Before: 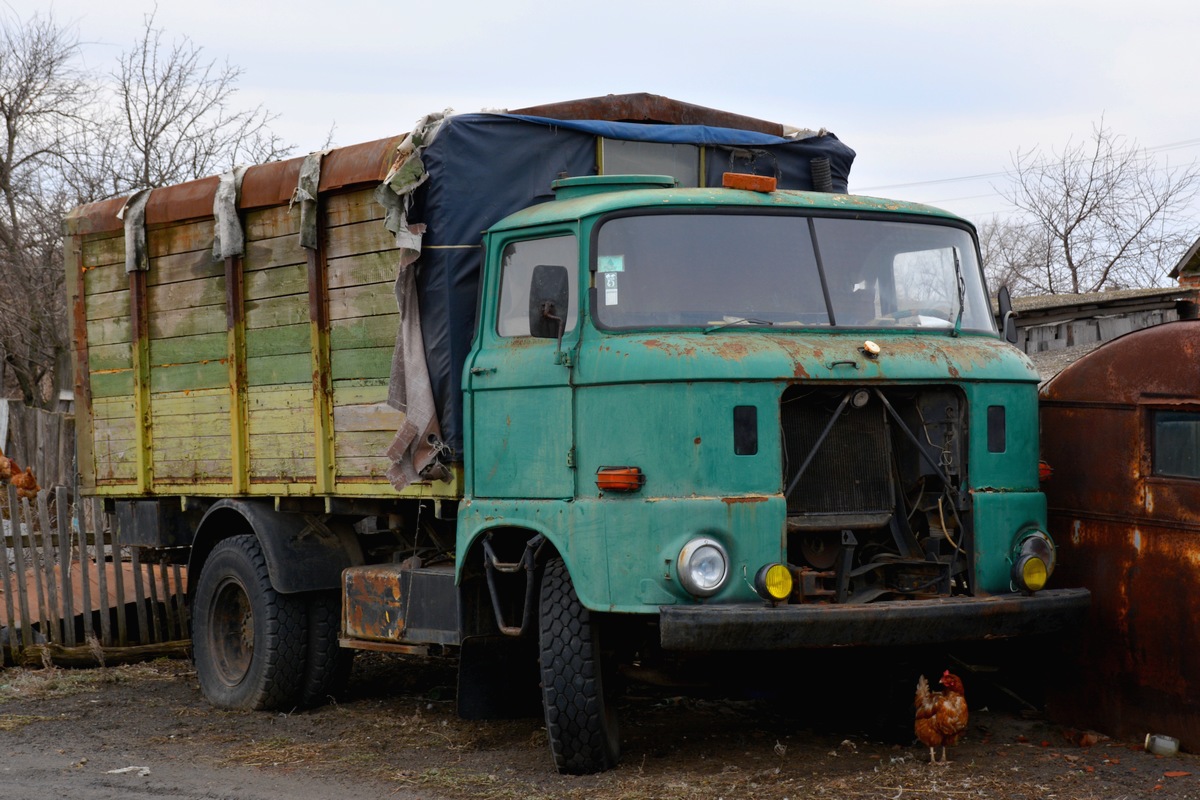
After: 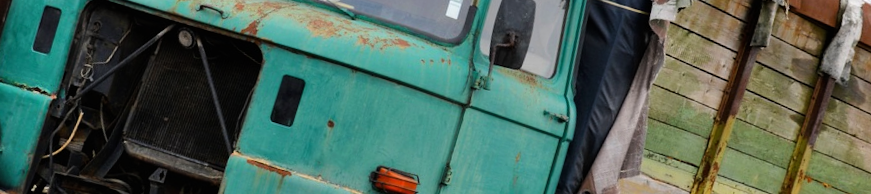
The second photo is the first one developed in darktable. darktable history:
tone curve: curves: ch0 [(0, 0) (0.004, 0.001) (0.133, 0.112) (0.325, 0.362) (0.832, 0.893) (1, 1)], color space Lab, linked channels, preserve colors none
shadows and highlights: low approximation 0.01, soften with gaussian
crop and rotate: angle 16.12°, top 30.835%, bottom 35.653%
